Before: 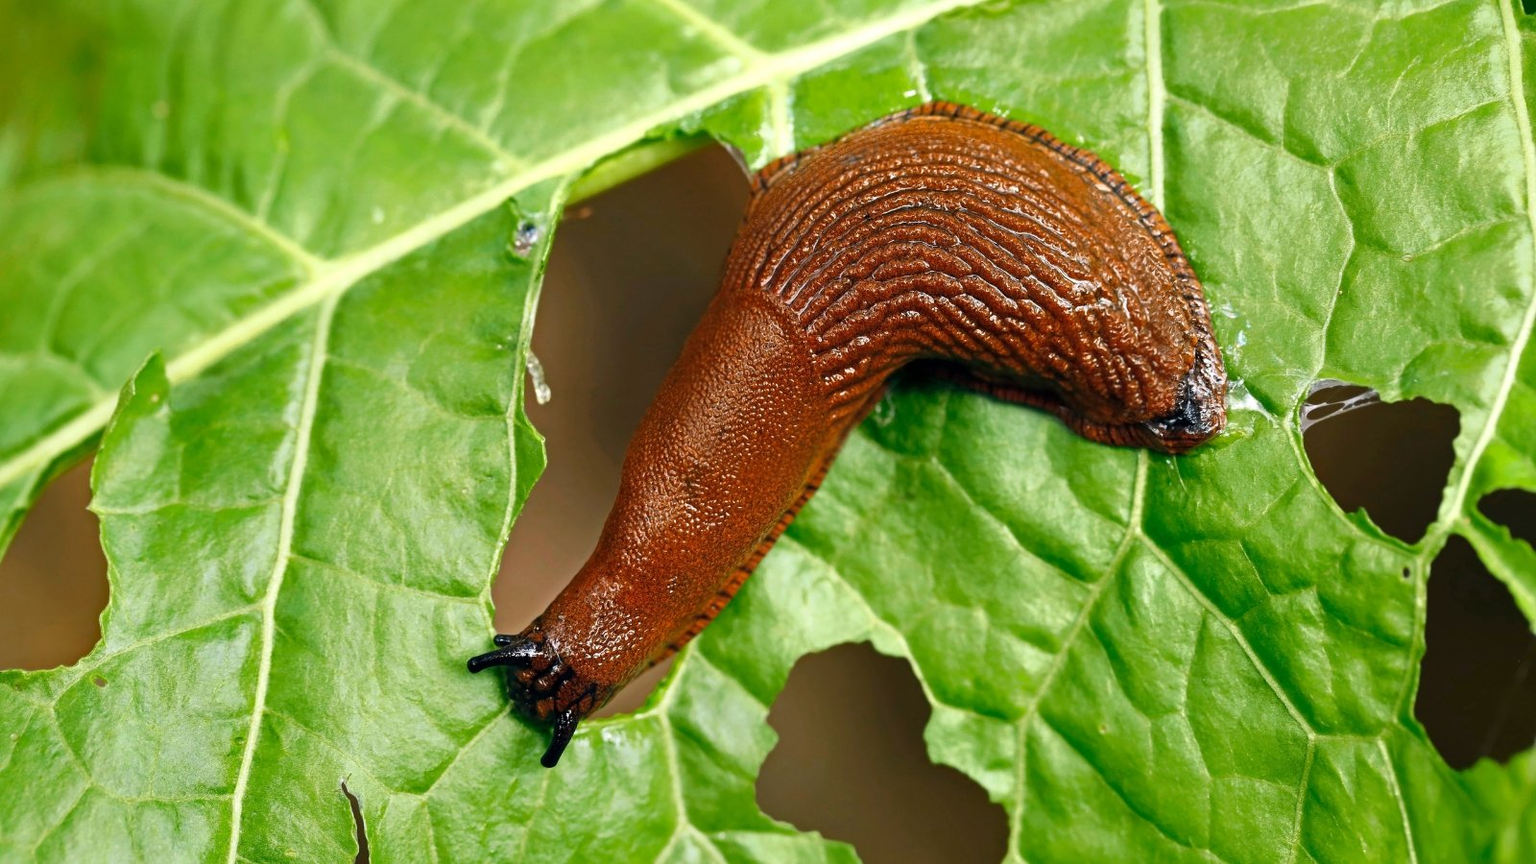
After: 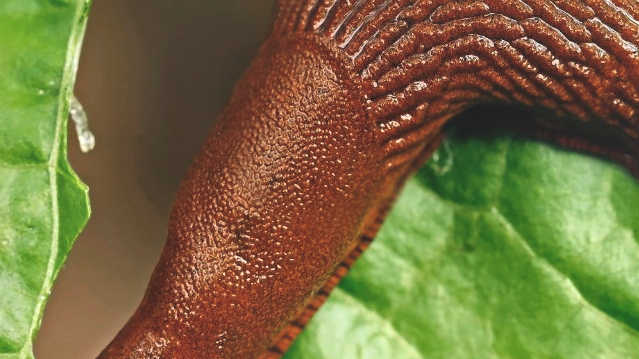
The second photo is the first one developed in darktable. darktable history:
local contrast: mode bilateral grid, contrast 20, coarseness 50, detail 140%, midtone range 0.2
exposure: black level correction -0.023, exposure -0.039 EV, compensate highlight preservation false
crop: left 30%, top 30%, right 30%, bottom 30%
